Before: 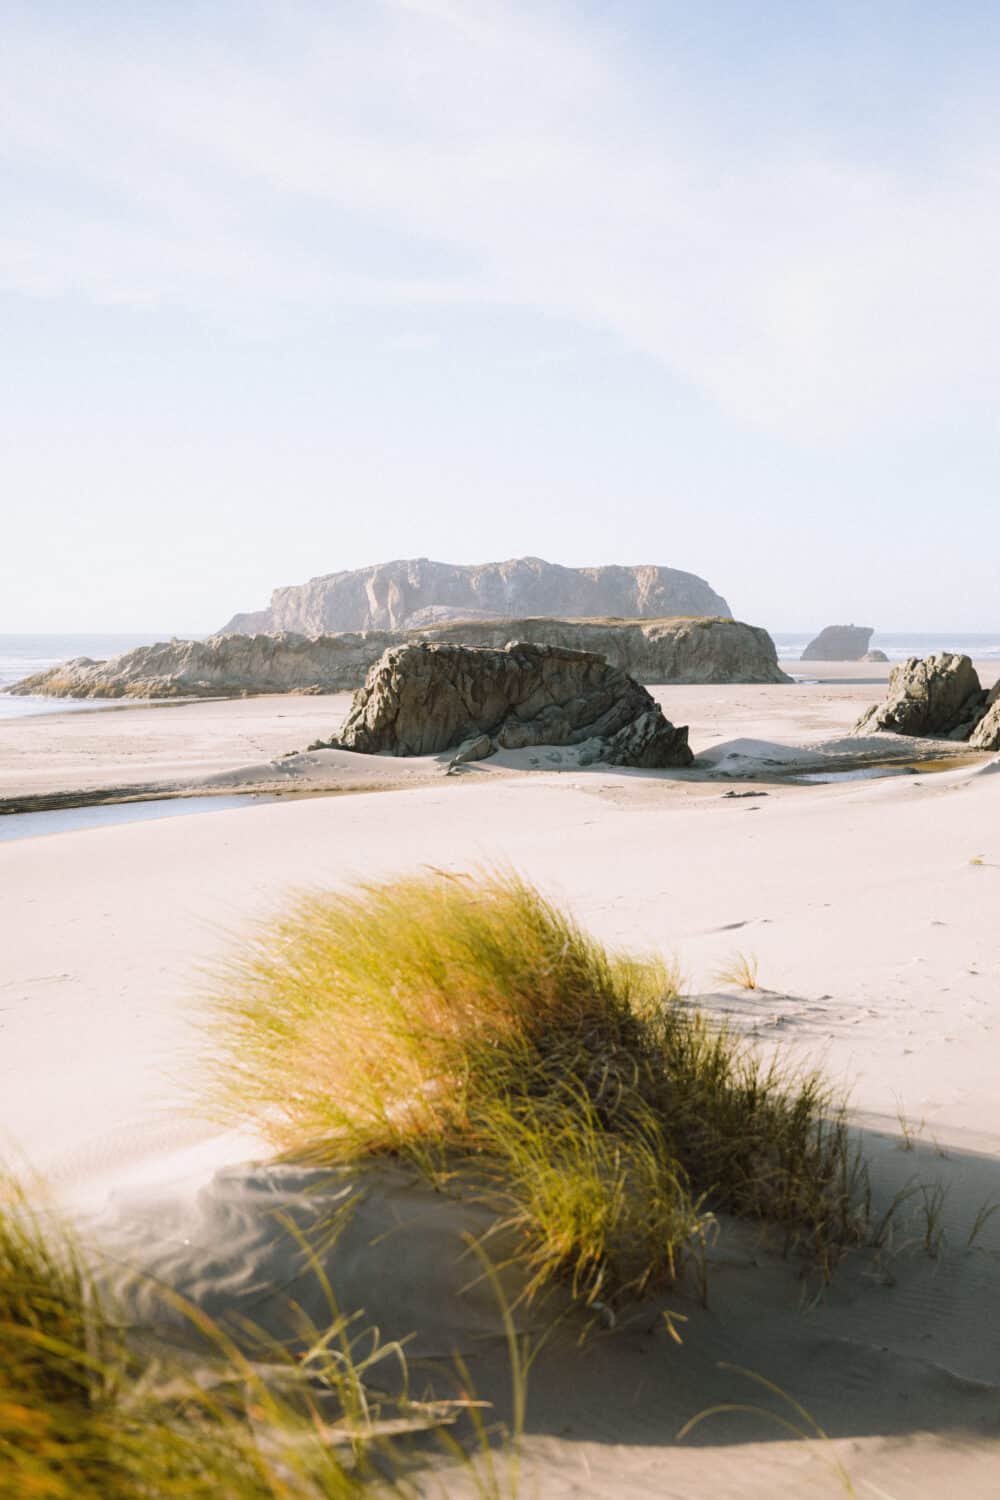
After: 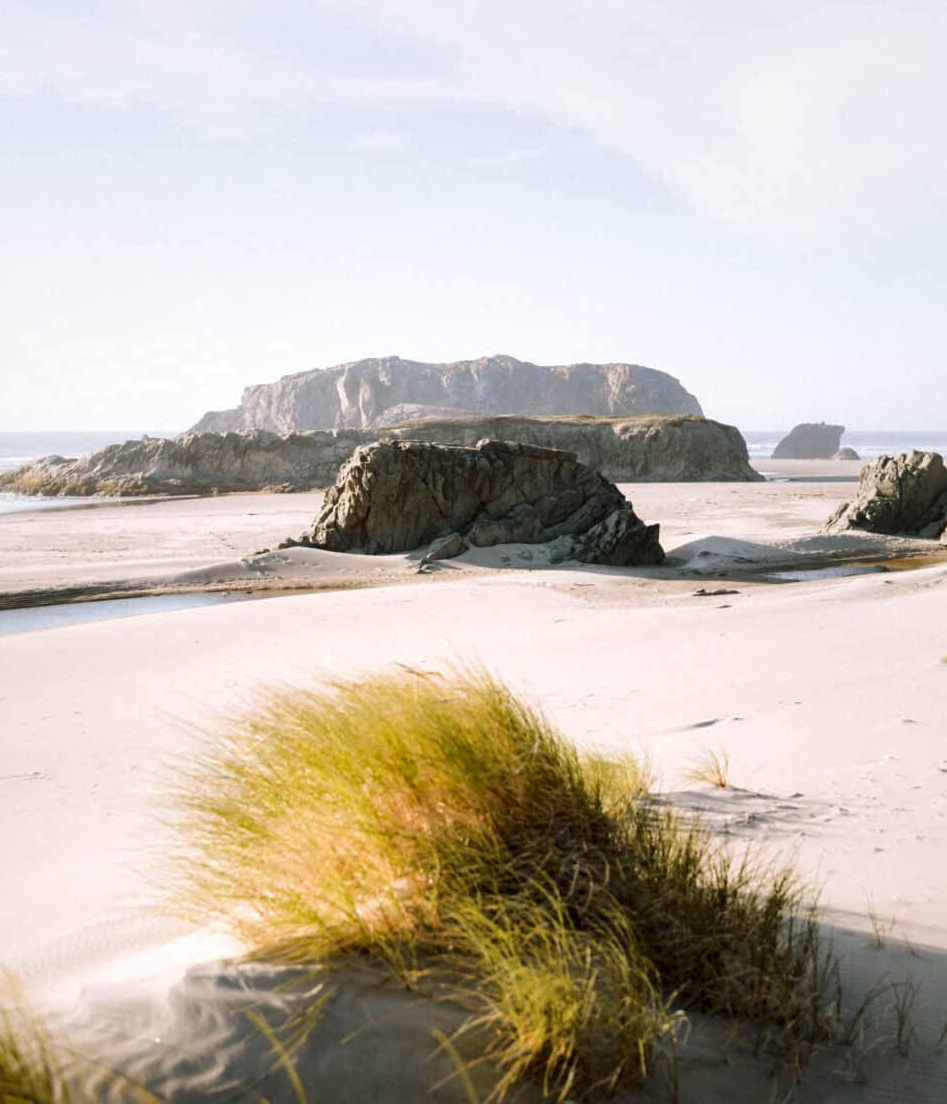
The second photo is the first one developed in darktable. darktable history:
local contrast: mode bilateral grid, contrast 100, coarseness 100, detail 165%, midtone range 0.2
crop and rotate: left 2.952%, top 13.527%, right 2.339%, bottom 12.815%
